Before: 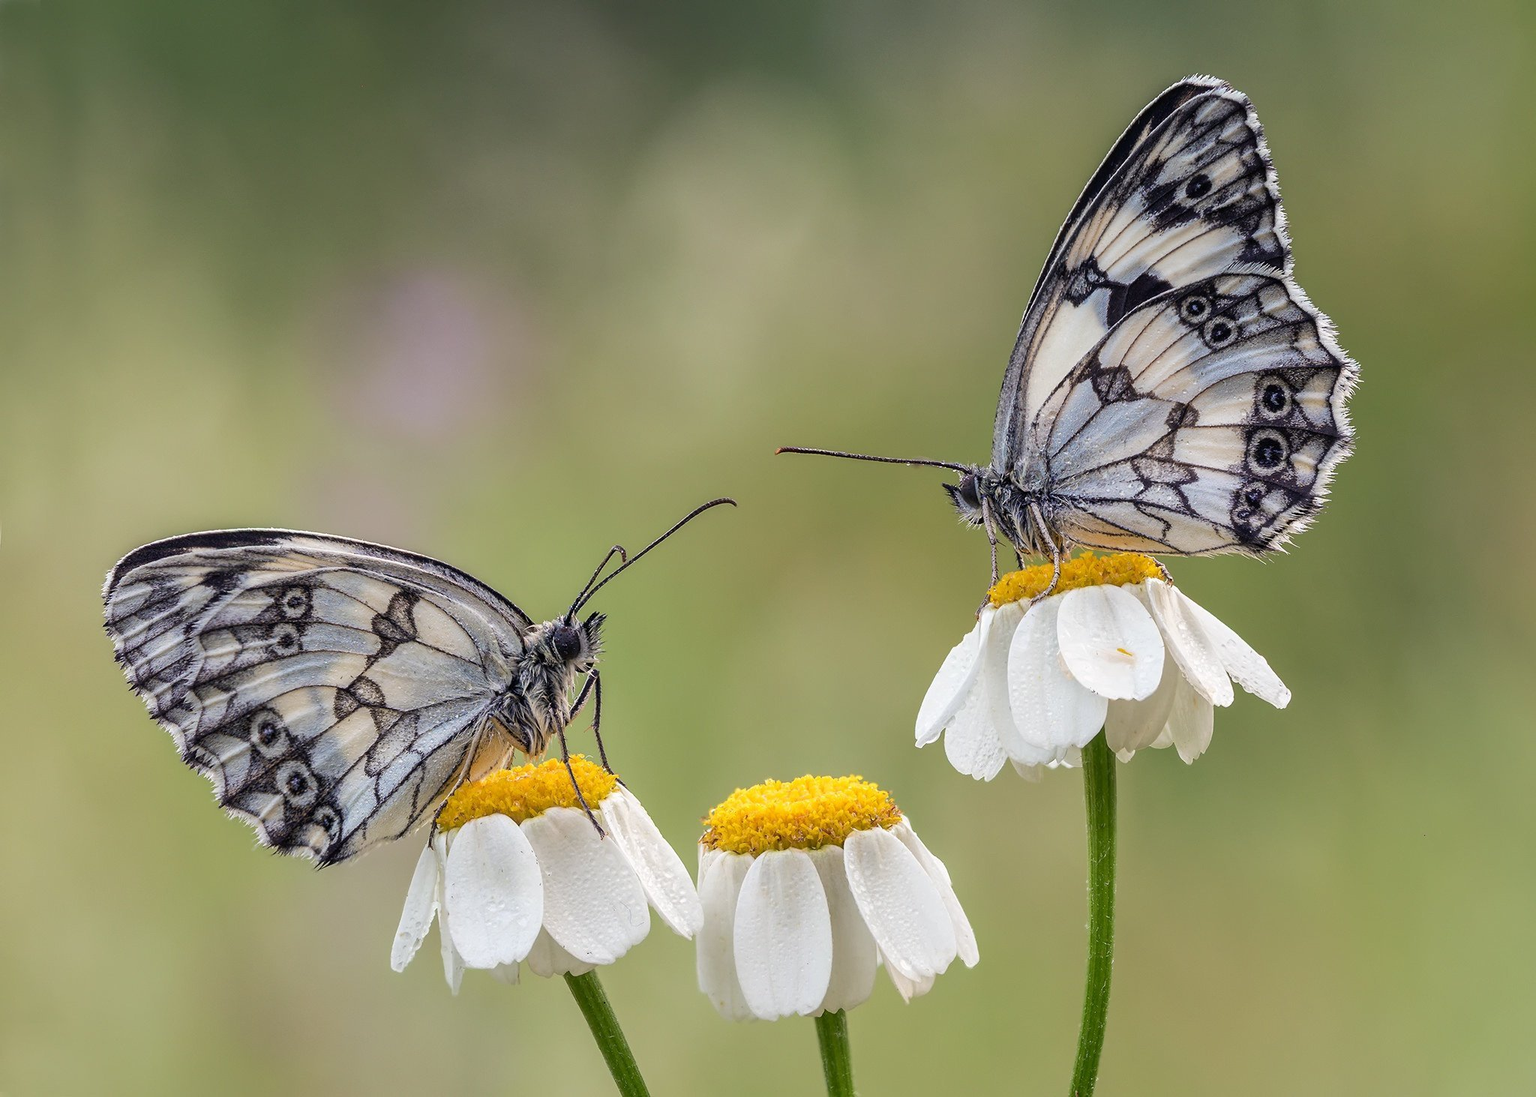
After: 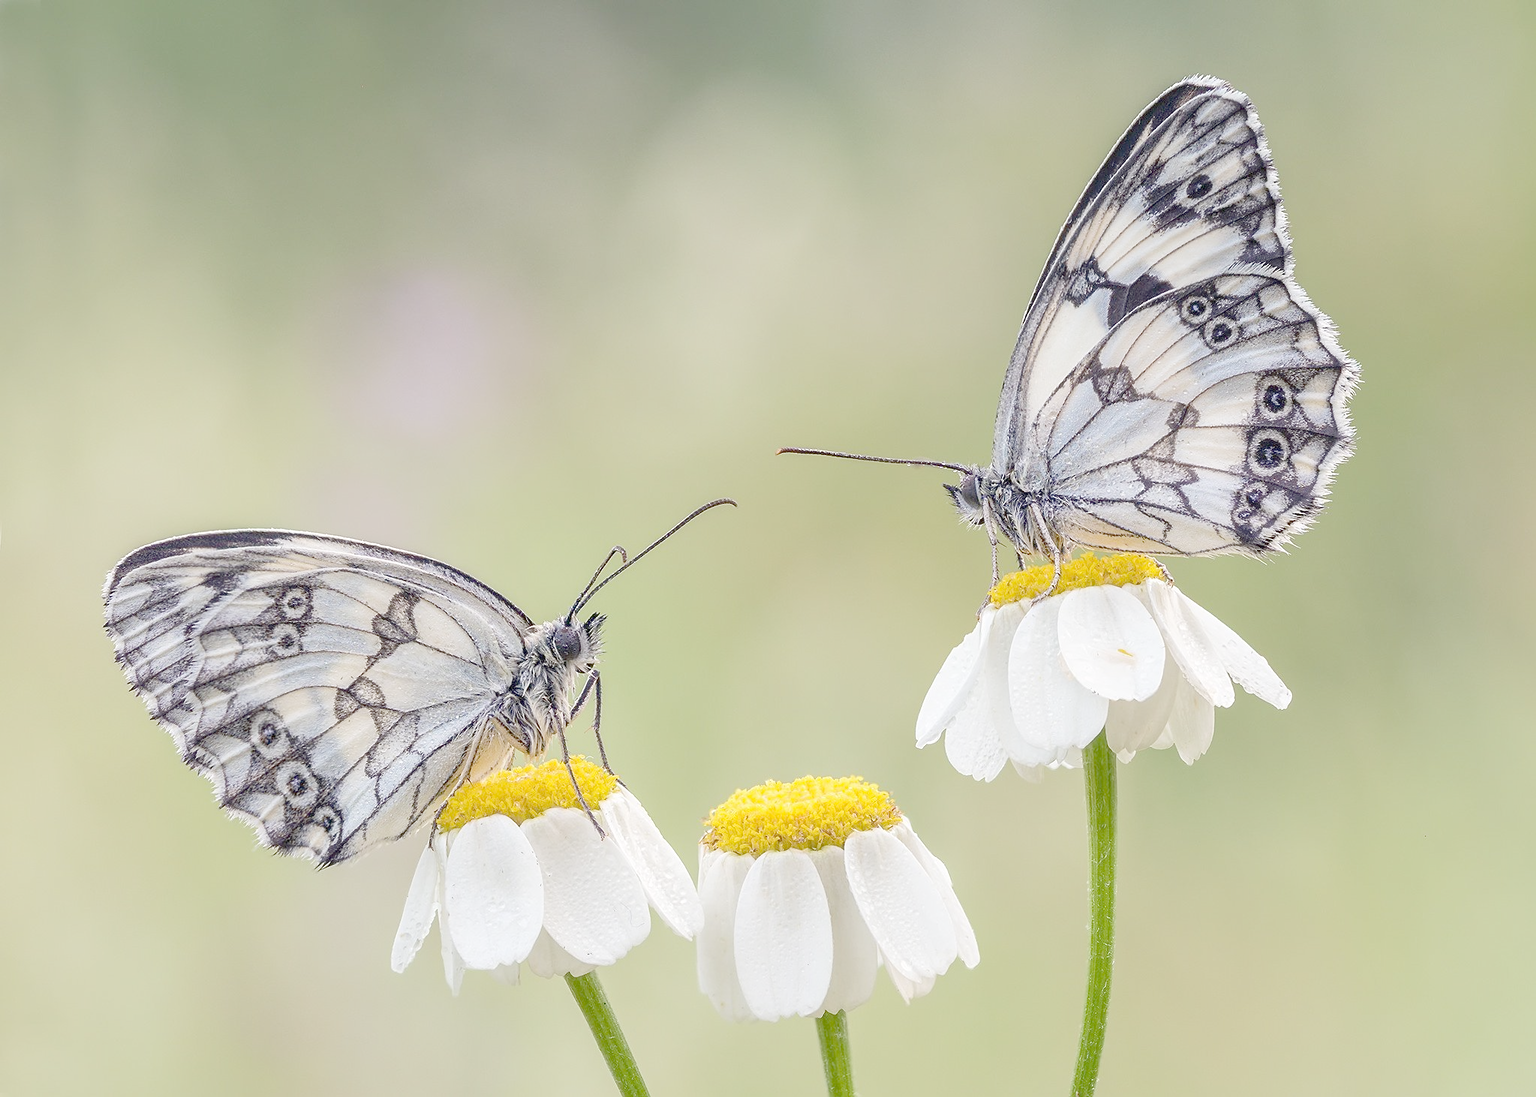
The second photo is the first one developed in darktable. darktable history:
sharpen: radius 1.272, amount 0.305, threshold 0
framing: aspect text "custom...", border size 0%, pos h text "1/2", pos v text "1/2"
